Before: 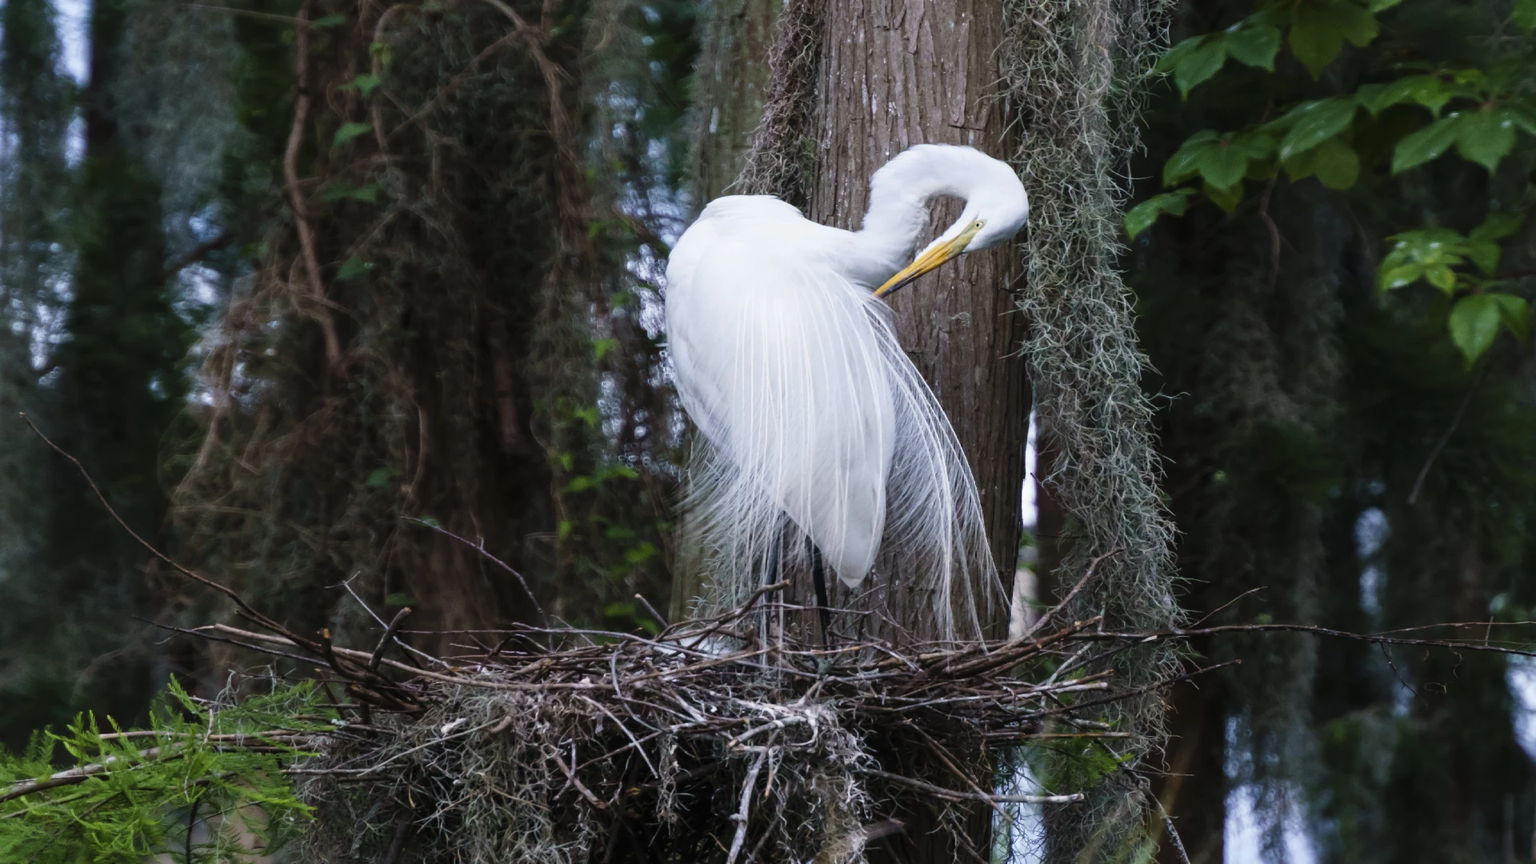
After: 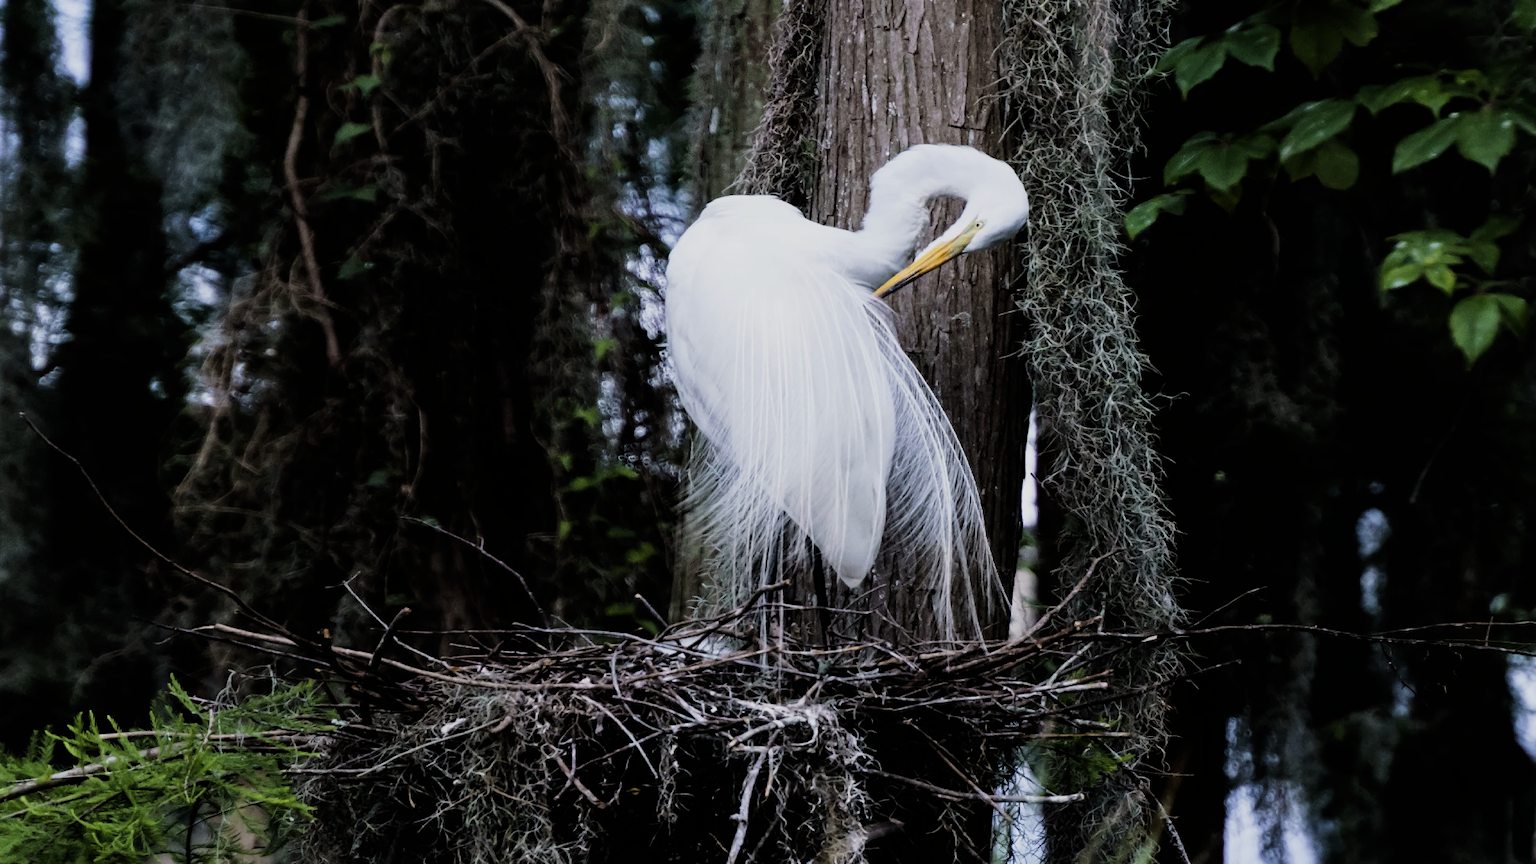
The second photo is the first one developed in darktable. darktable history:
filmic rgb: black relative exposure -5.03 EV, white relative exposure 3.97 EV, hardness 2.88, contrast 1.296, highlights saturation mix -31.22%
